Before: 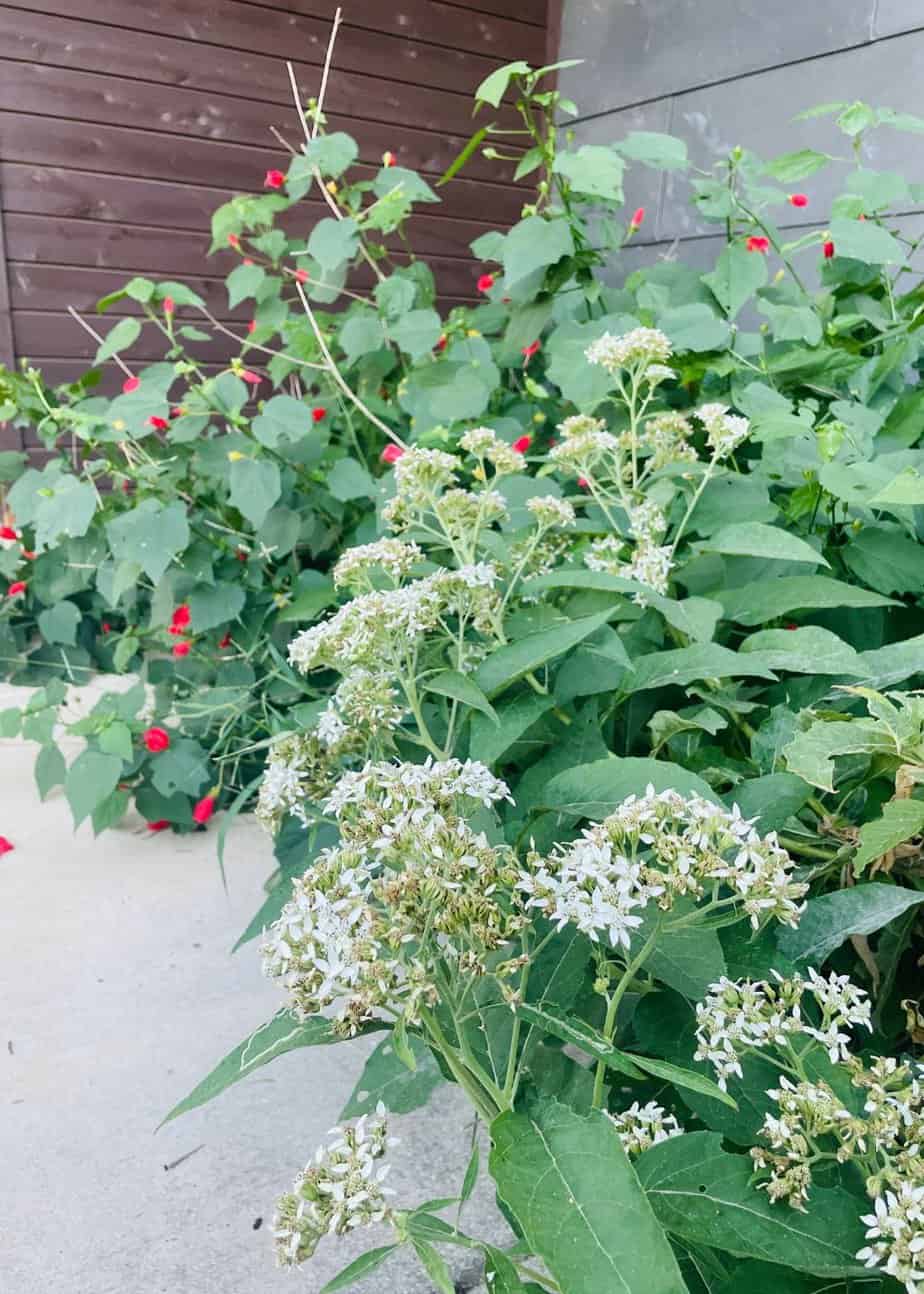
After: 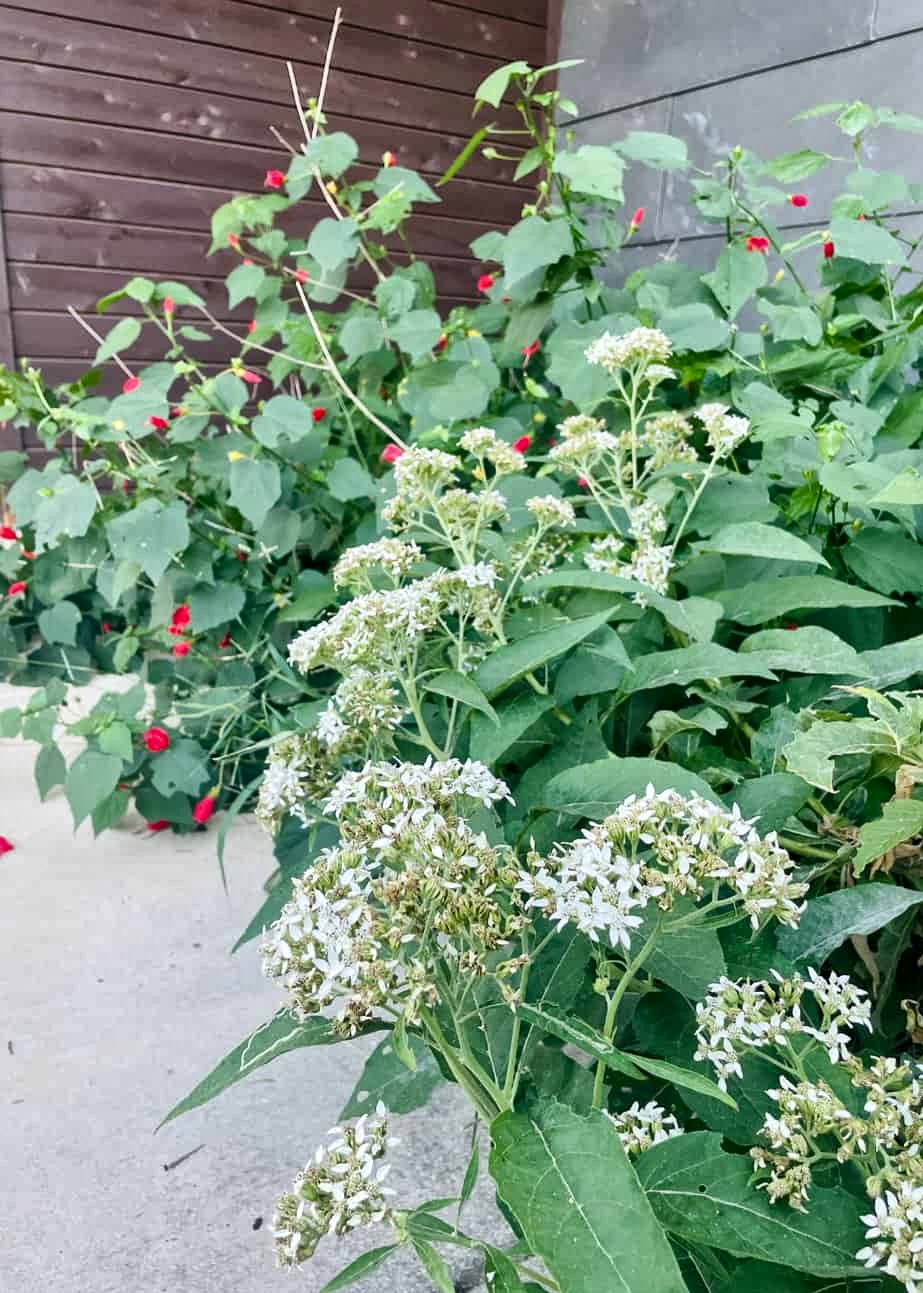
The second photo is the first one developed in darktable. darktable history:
crop and rotate: left 0.074%, bottom 0.012%
local contrast: mode bilateral grid, contrast 21, coarseness 21, detail 150%, midtone range 0.2
shadows and highlights: shadows 36.51, highlights -27.1, soften with gaussian
